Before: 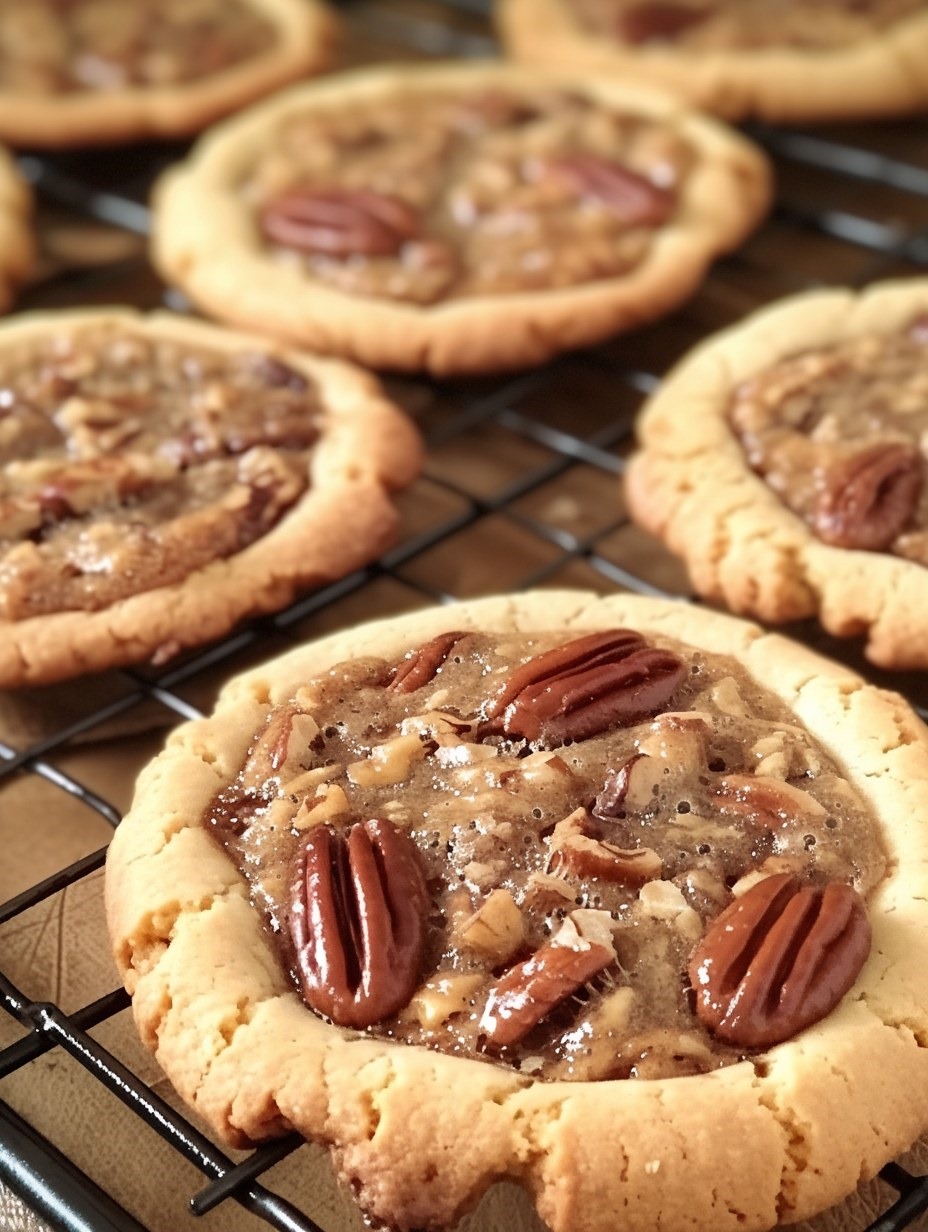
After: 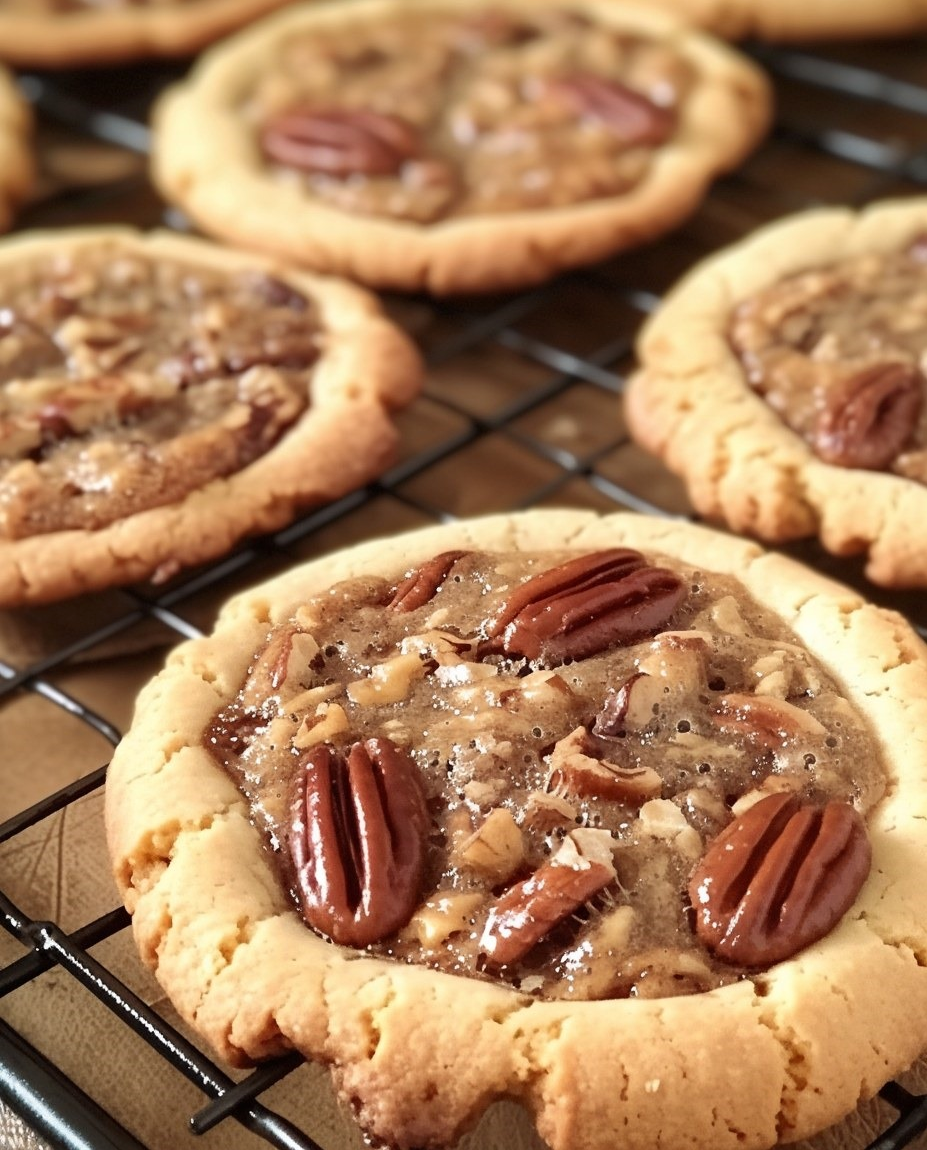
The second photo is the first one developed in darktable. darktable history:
tone curve: curves: ch0 [(0, 0) (0.003, 0.003) (0.011, 0.011) (0.025, 0.024) (0.044, 0.043) (0.069, 0.068) (0.1, 0.097) (0.136, 0.133) (0.177, 0.173) (0.224, 0.219) (0.277, 0.27) (0.335, 0.327) (0.399, 0.39) (0.468, 0.457) (0.543, 0.545) (0.623, 0.625) (0.709, 0.71) (0.801, 0.801) (0.898, 0.898) (1, 1)], color space Lab, independent channels, preserve colors none
crop and rotate: top 6.58%
